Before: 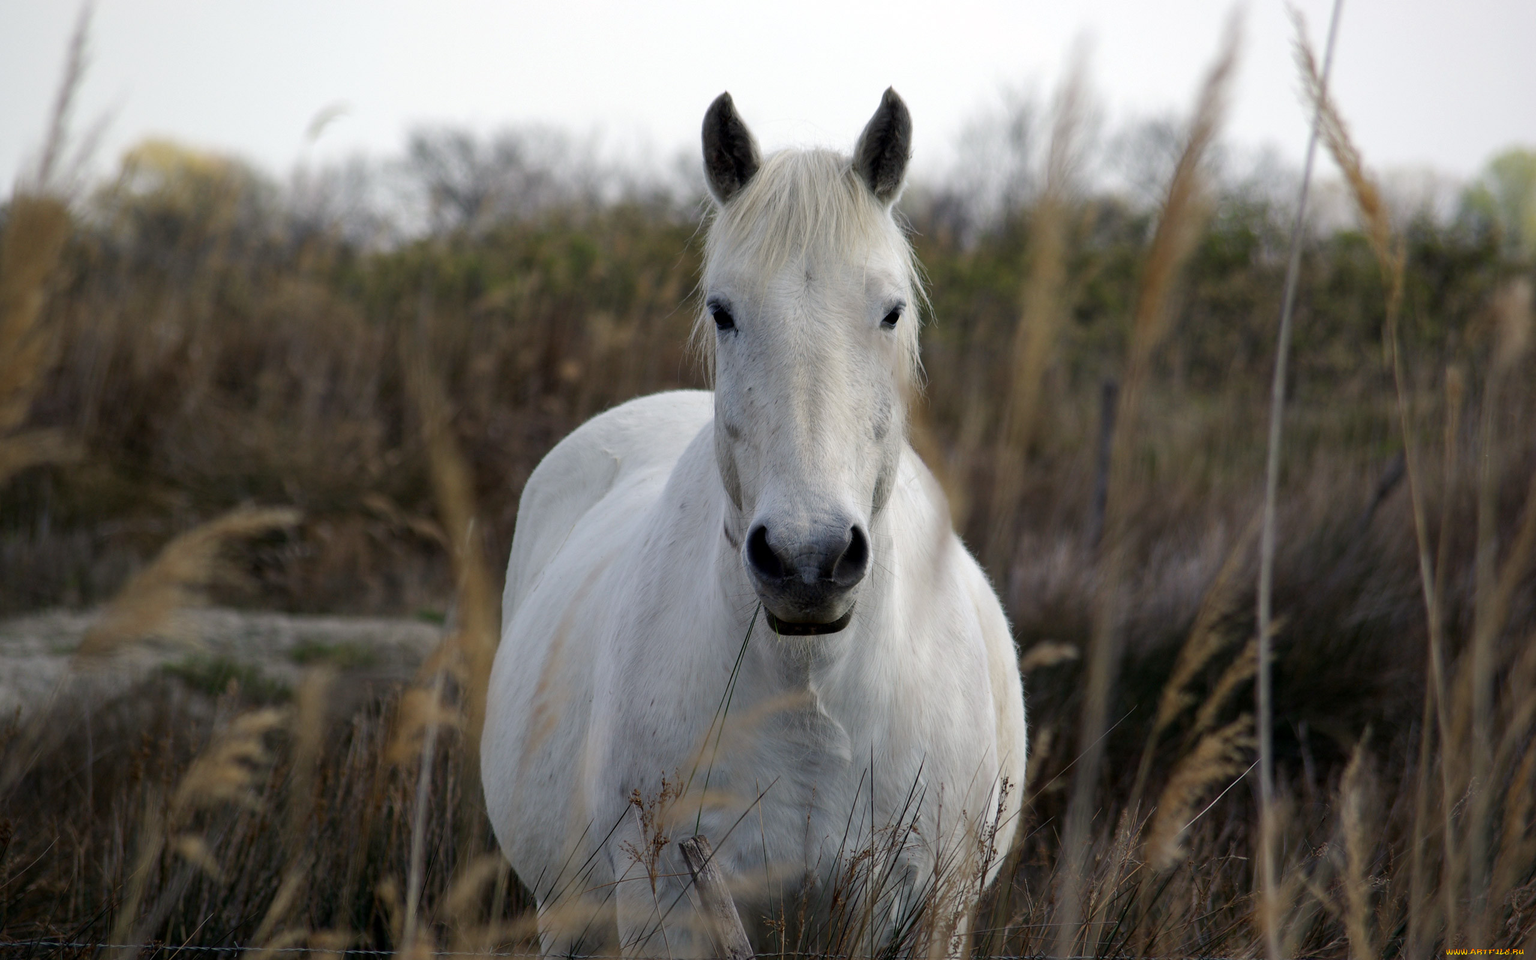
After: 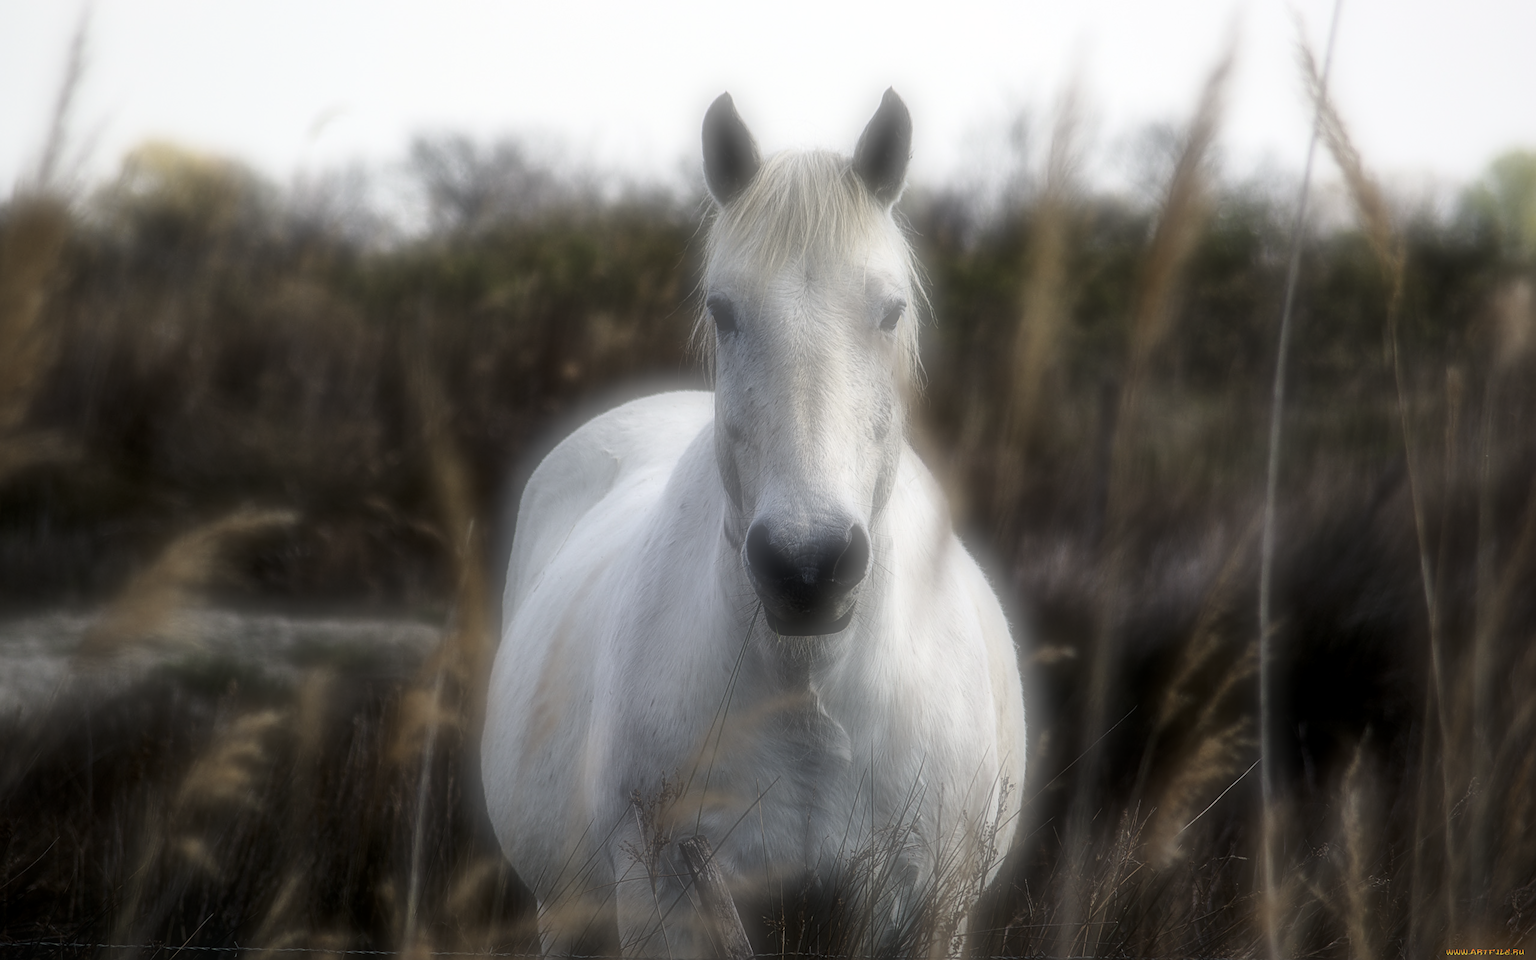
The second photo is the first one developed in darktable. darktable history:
soften: on, module defaults
local contrast: detail 130%
tone curve: curves: ch0 [(0, 0) (0.042, 0.01) (0.223, 0.123) (0.59, 0.574) (0.802, 0.868) (1, 1)], color space Lab, linked channels, preserve colors none
sharpen: on, module defaults
